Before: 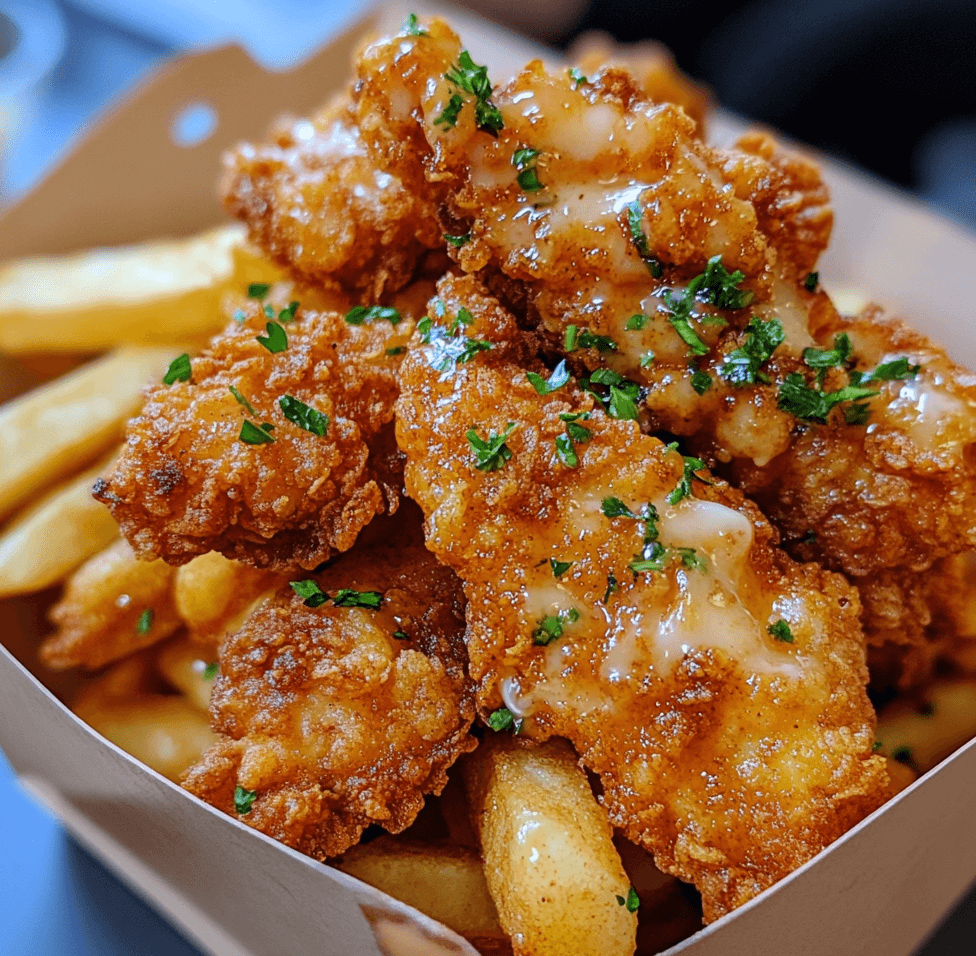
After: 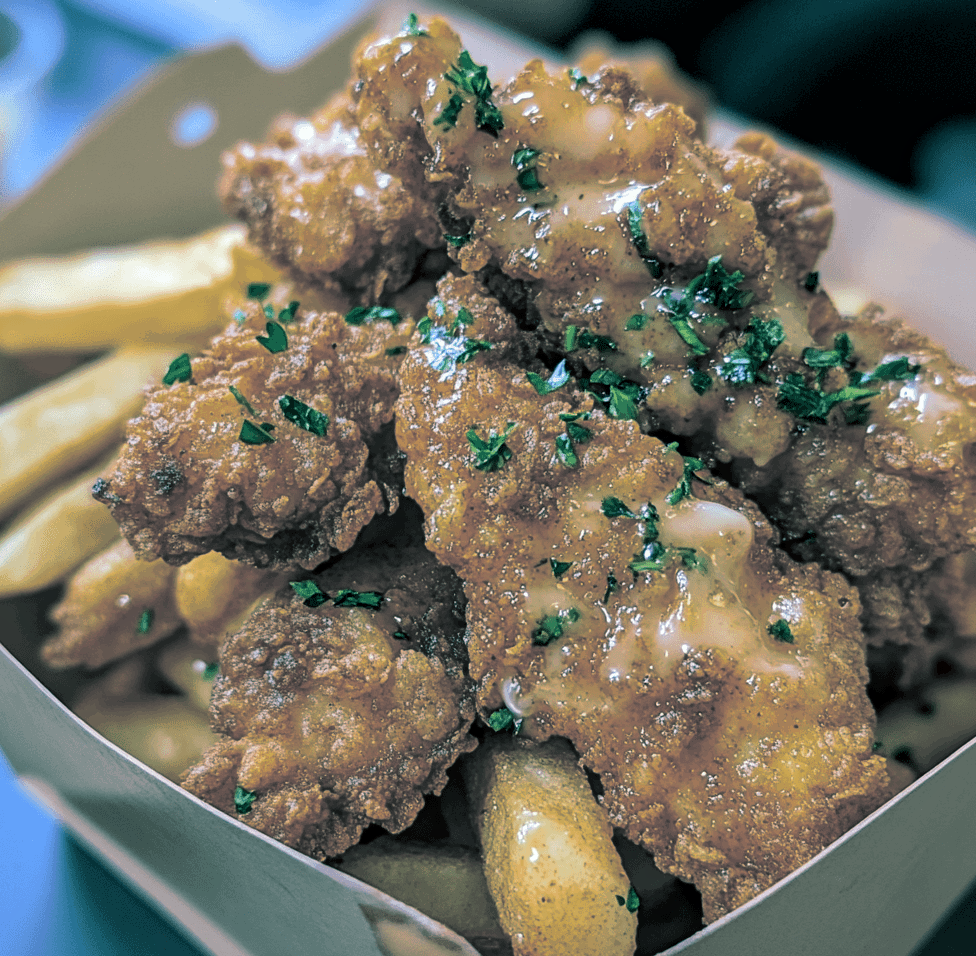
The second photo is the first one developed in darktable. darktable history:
local contrast: highlights 100%, shadows 100%, detail 120%, midtone range 0.2
split-toning: shadows › hue 186.43°, highlights › hue 49.29°, compress 30.29%
